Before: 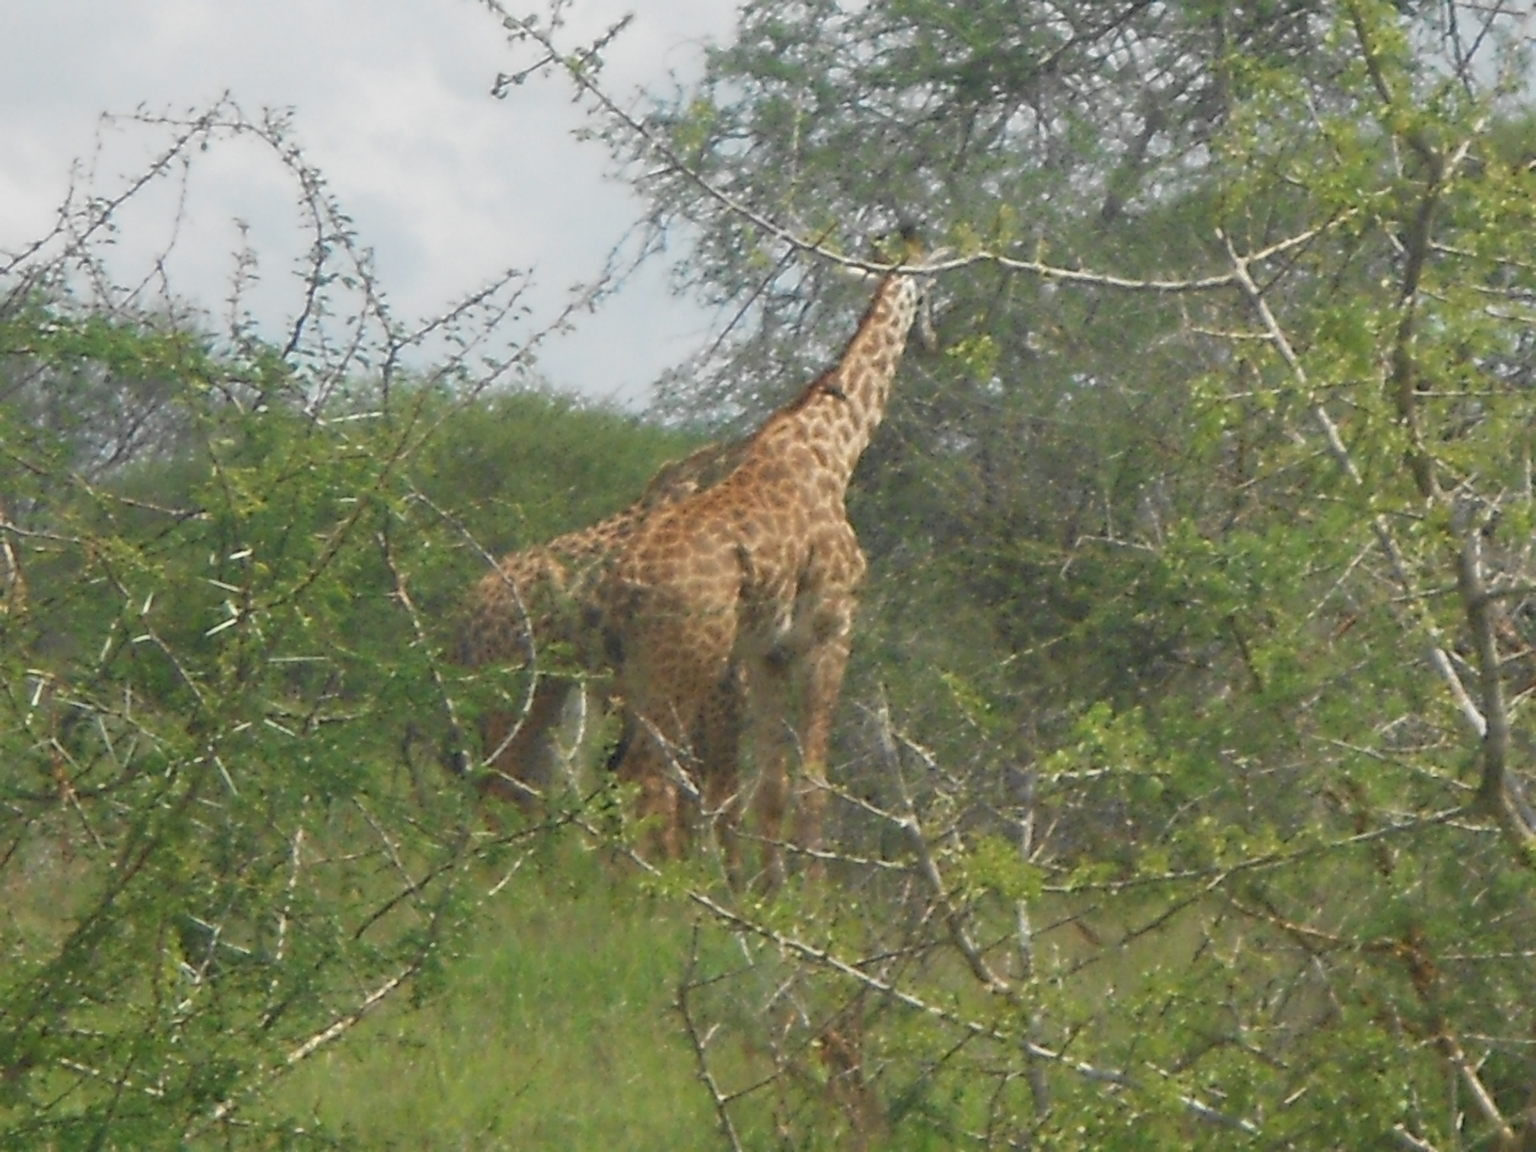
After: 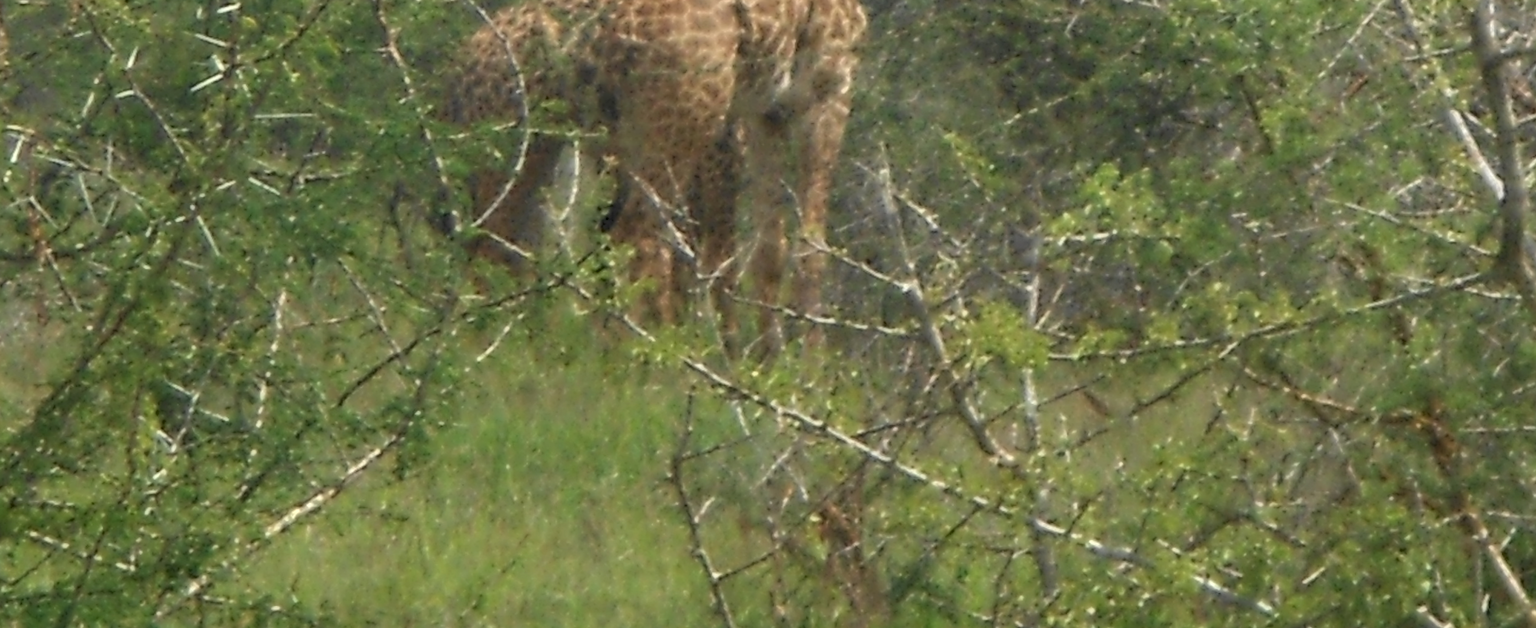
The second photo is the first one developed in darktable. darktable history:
rotate and perspective: rotation 0.226°, lens shift (vertical) -0.042, crop left 0.023, crop right 0.982, crop top 0.006, crop bottom 0.994
crop and rotate: top 46.237%
local contrast: detail 130%
